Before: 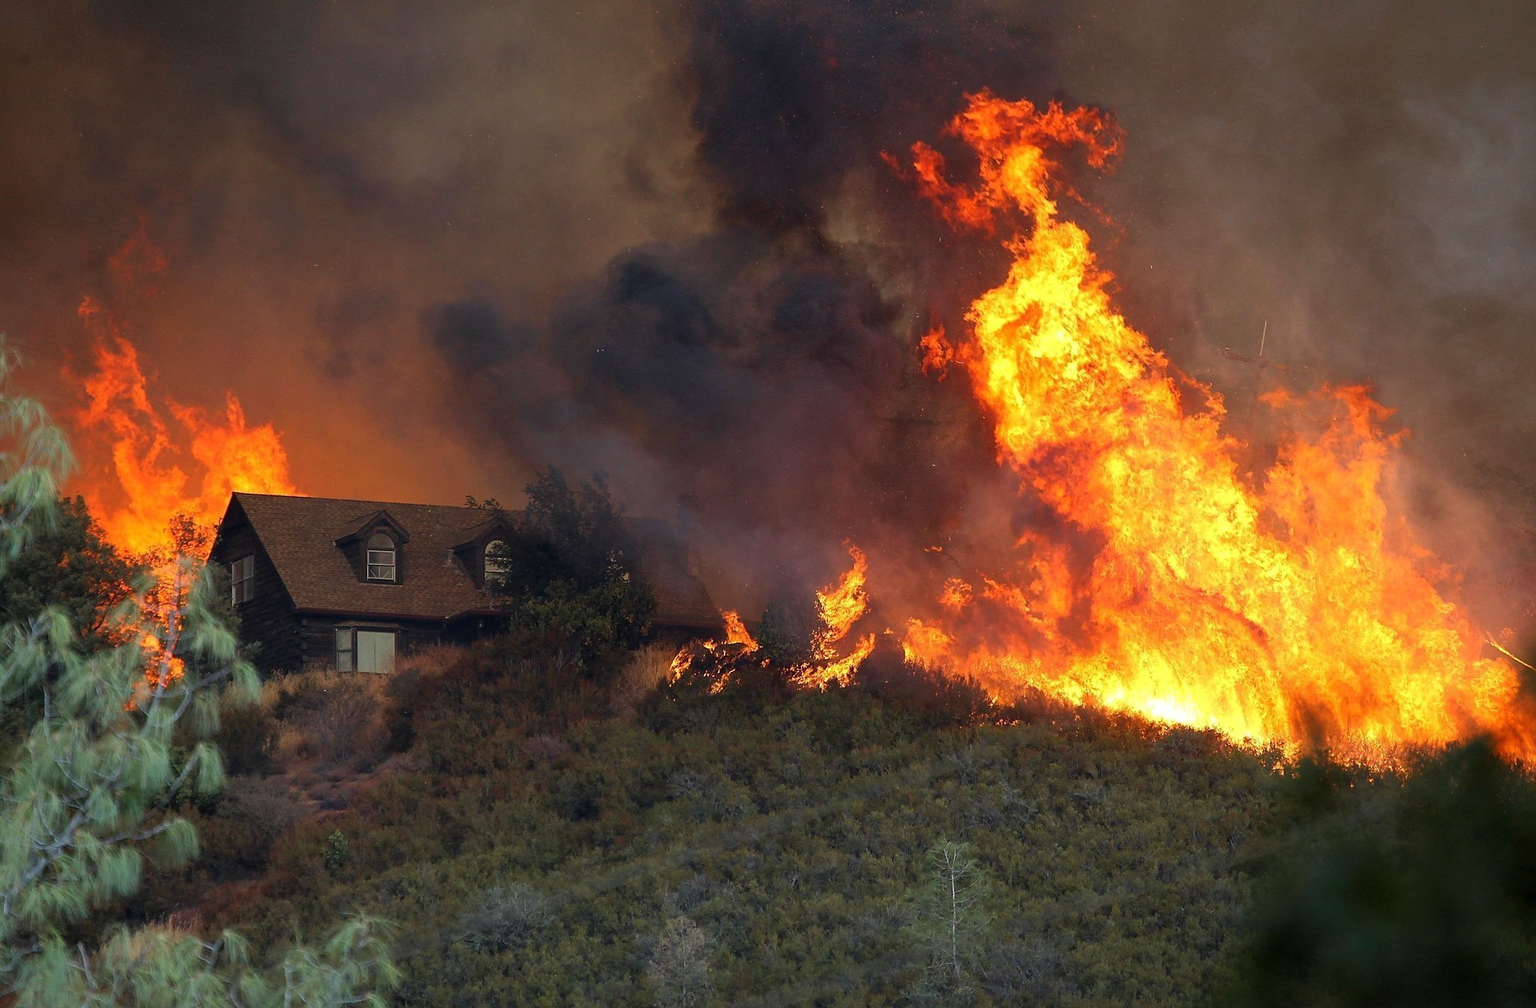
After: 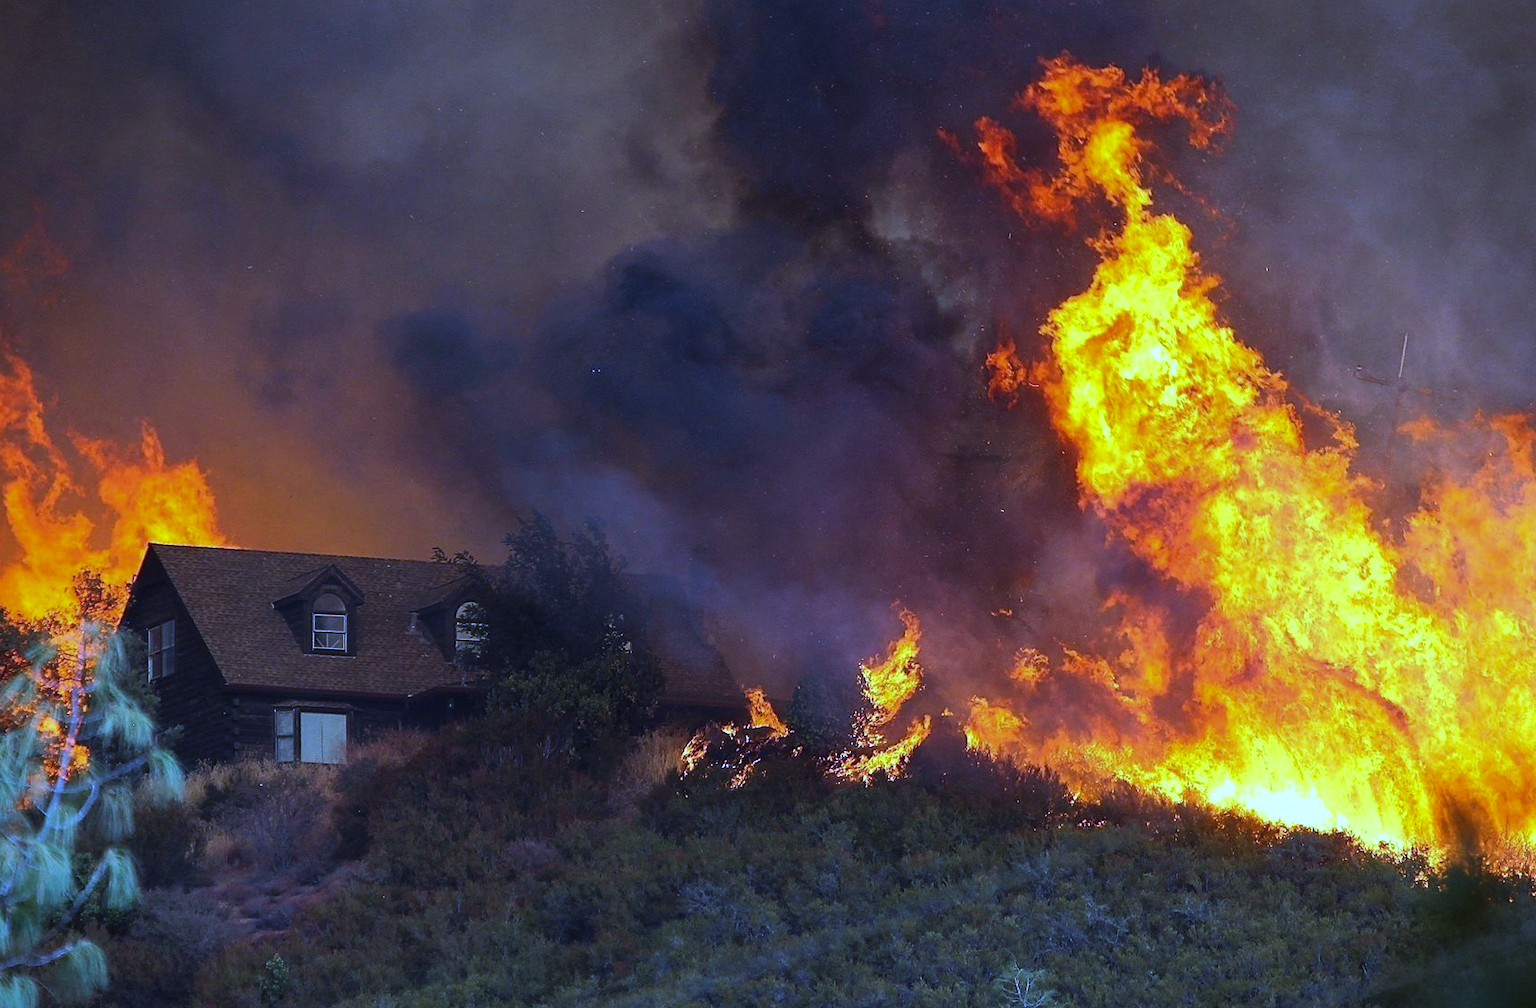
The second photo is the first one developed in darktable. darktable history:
color balance rgb: shadows lift › chroma 2%, shadows lift › hue 50°, power › hue 60°, highlights gain › chroma 1%, highlights gain › hue 60°, global offset › luminance 0.25%, global vibrance 30%
white balance: red 0.766, blue 1.537
crop and rotate: left 7.196%, top 4.574%, right 10.605%, bottom 13.178%
tone equalizer: -8 EV -0.417 EV, -7 EV -0.389 EV, -6 EV -0.333 EV, -5 EV -0.222 EV, -3 EV 0.222 EV, -2 EV 0.333 EV, -1 EV 0.389 EV, +0 EV 0.417 EV, edges refinement/feathering 500, mask exposure compensation -1.57 EV, preserve details no
